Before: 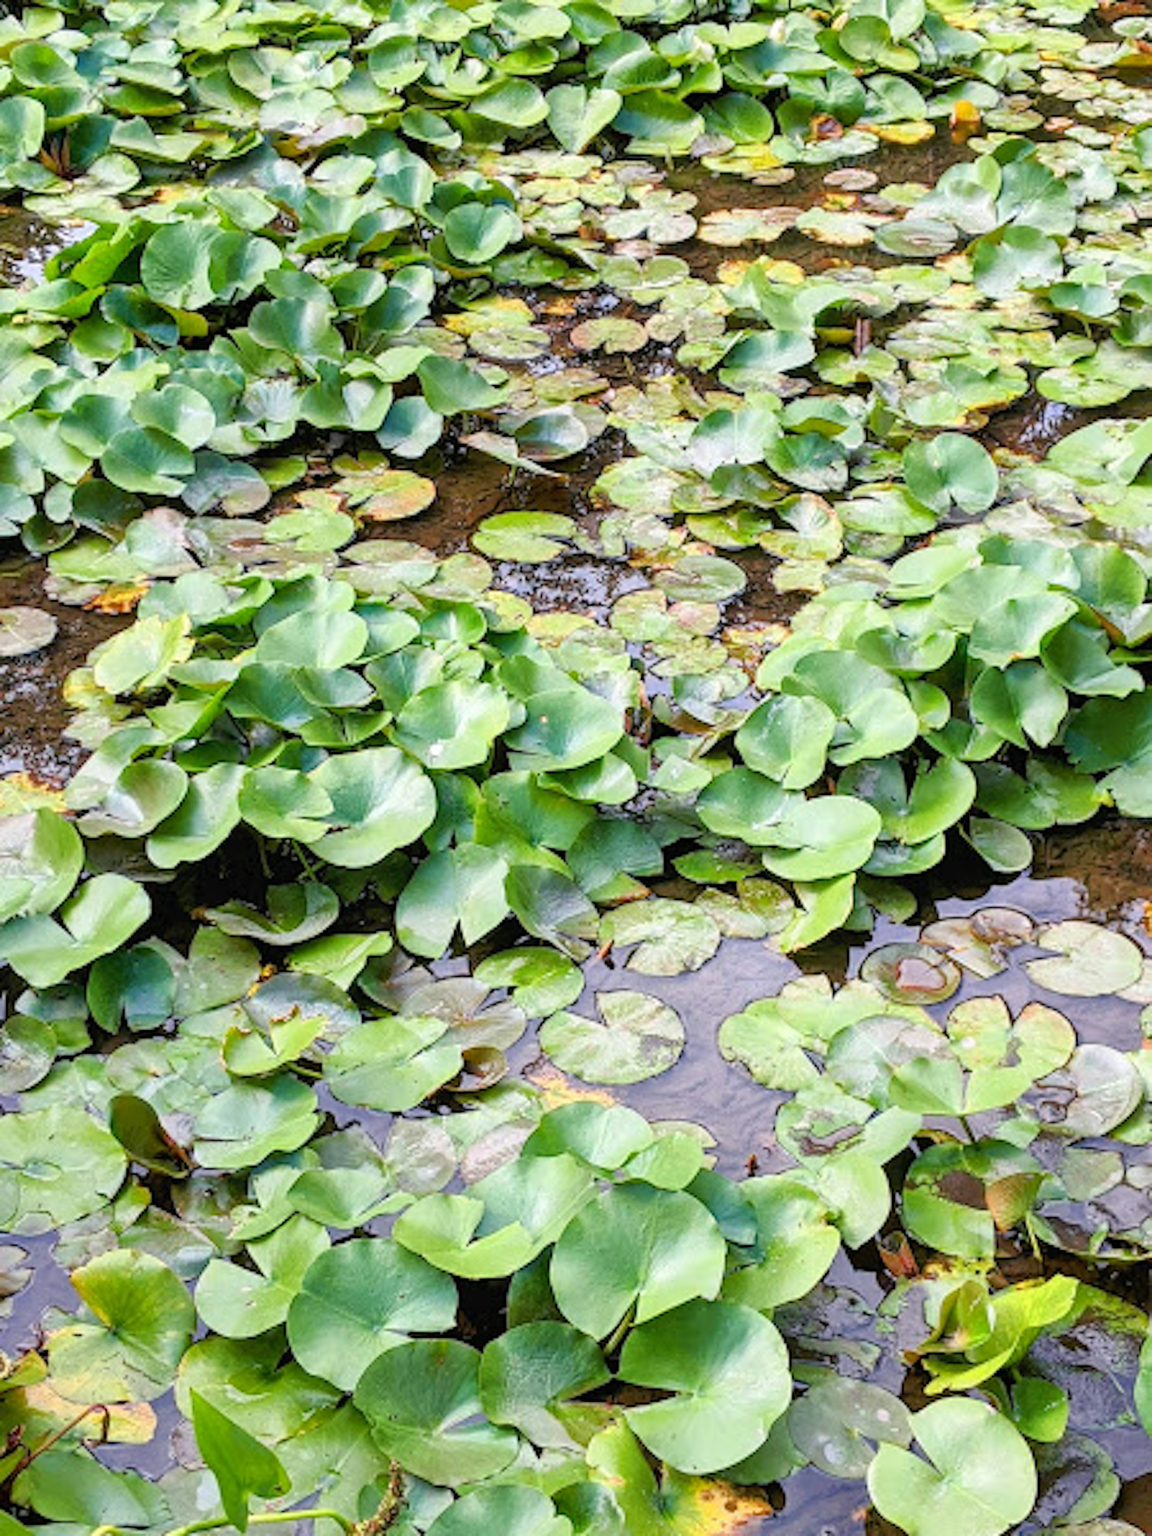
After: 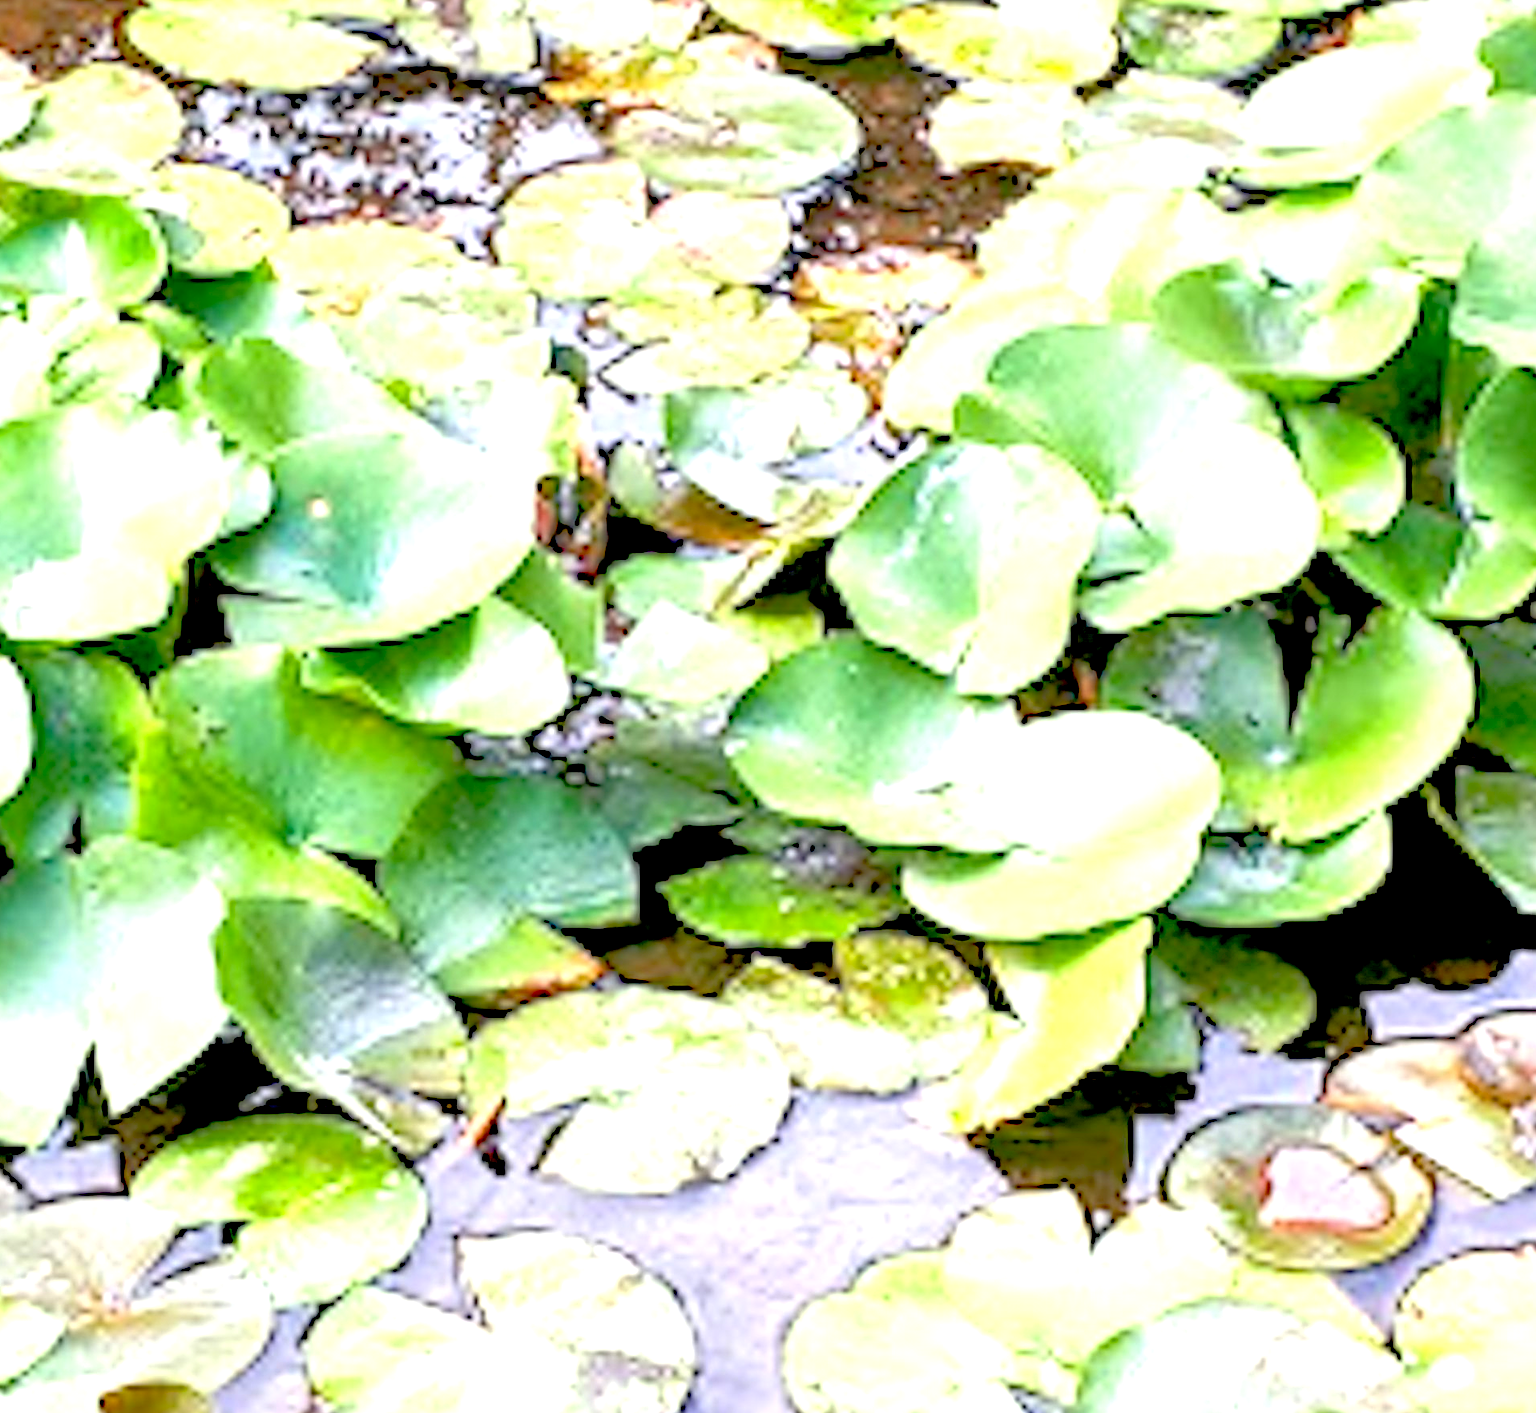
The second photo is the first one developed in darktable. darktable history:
exposure: black level correction 0.01, exposure 1 EV, compensate exposure bias true, compensate highlight preservation false
tone equalizer: -7 EV 0.146 EV, -6 EV 0.601 EV, -5 EV 1.16 EV, -4 EV 1.31 EV, -3 EV 1.16 EV, -2 EV 0.6 EV, -1 EV 0.156 EV
sharpen: on, module defaults
crop: left 36.862%, top 34.472%, right 13.21%, bottom 31.068%
